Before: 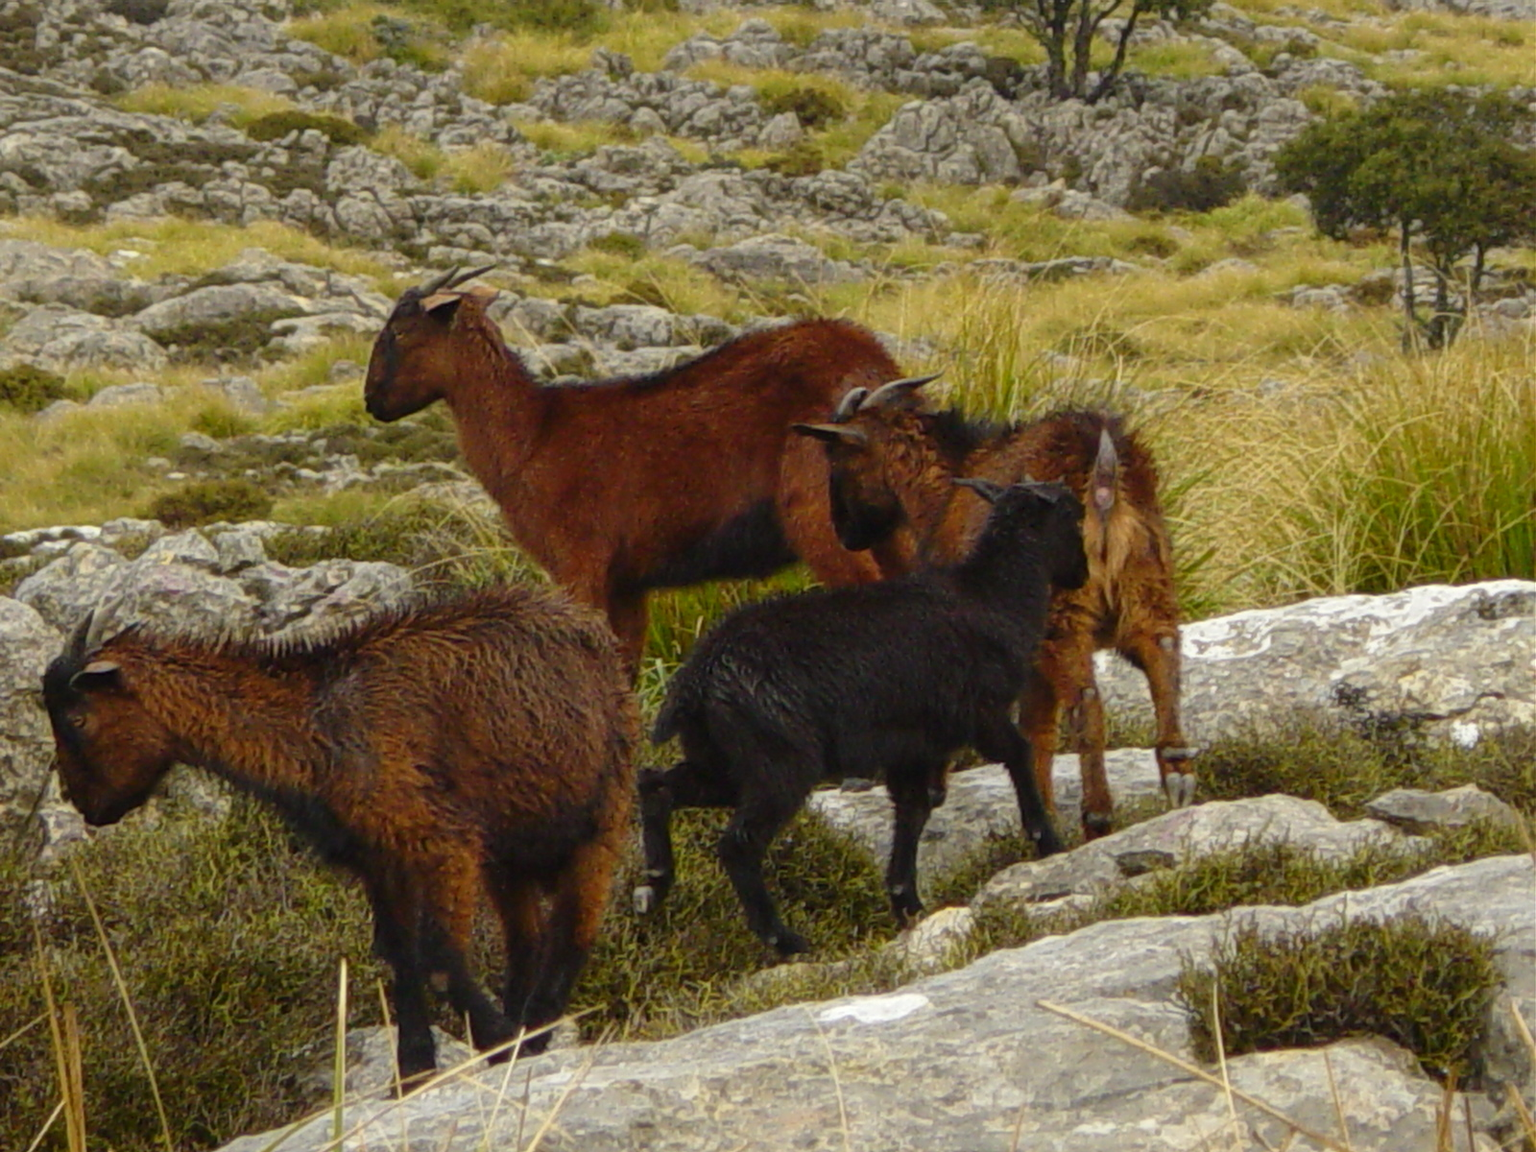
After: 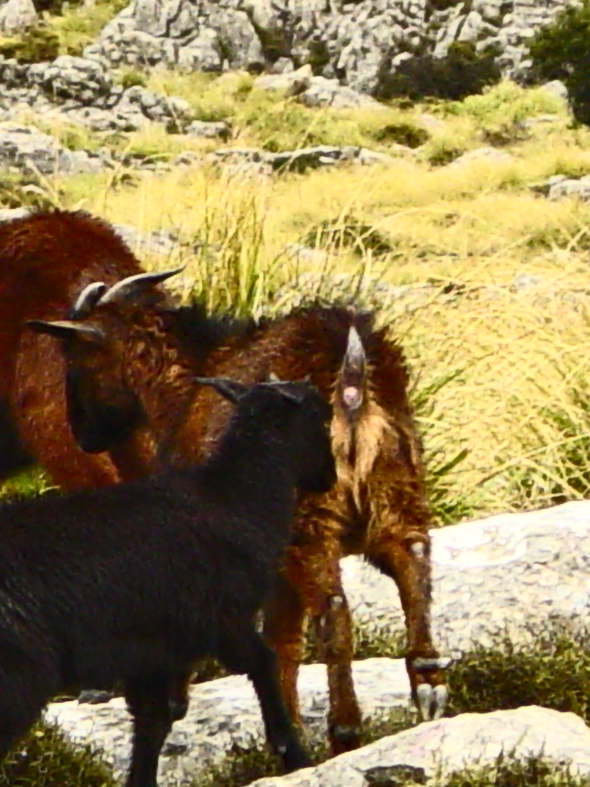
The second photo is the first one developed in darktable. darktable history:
crop and rotate: left 49.936%, top 10.094%, right 13.136%, bottom 24.256%
contrast equalizer: y [[0.526, 0.53, 0.532, 0.532, 0.53, 0.525], [0.5 ×6], [0.5 ×6], [0 ×6], [0 ×6]]
contrast brightness saturation: contrast 0.62, brightness 0.34, saturation 0.14
